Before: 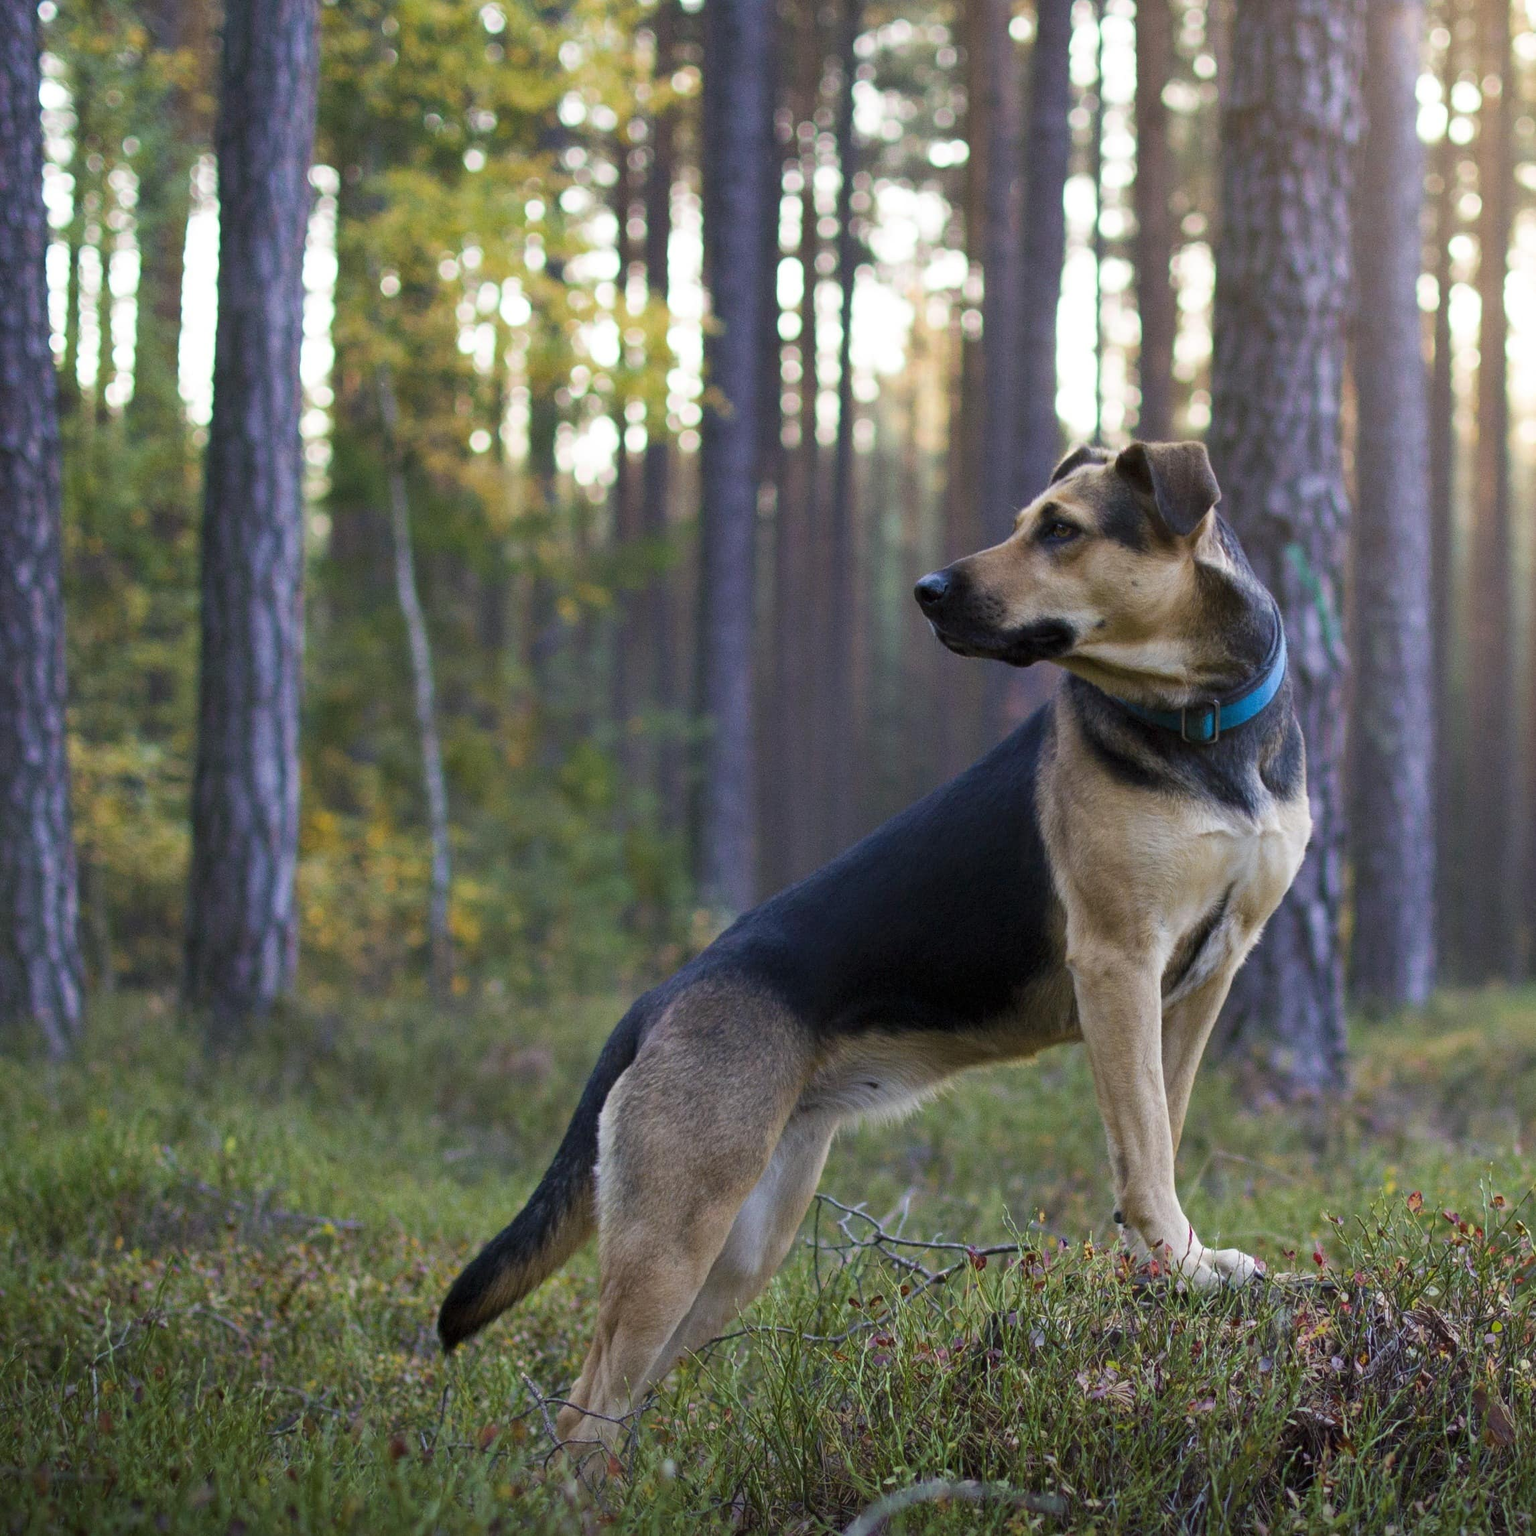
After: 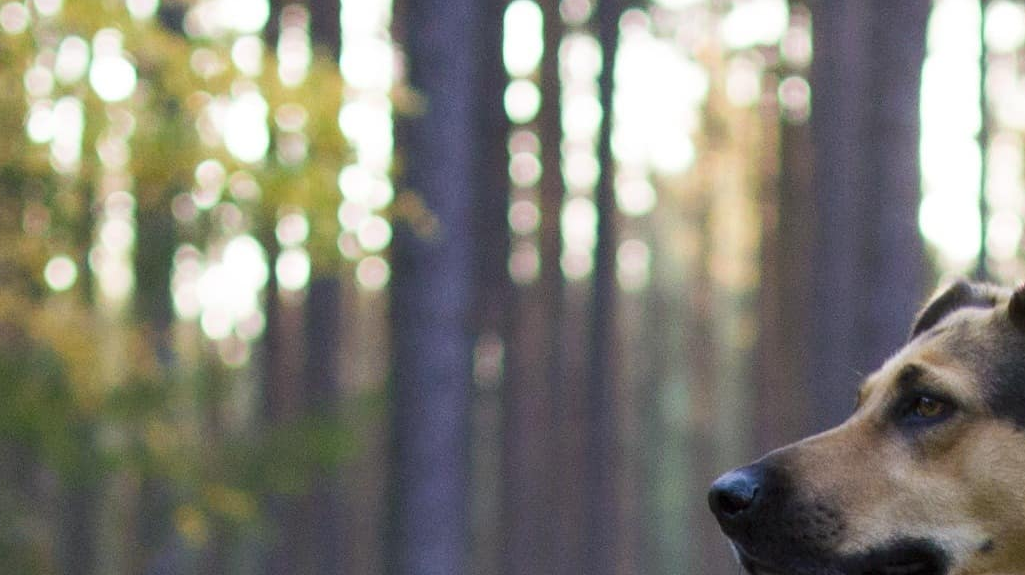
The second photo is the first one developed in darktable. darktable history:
crop: left 28.64%, top 16.832%, right 26.637%, bottom 58.055%
white balance: emerald 1
